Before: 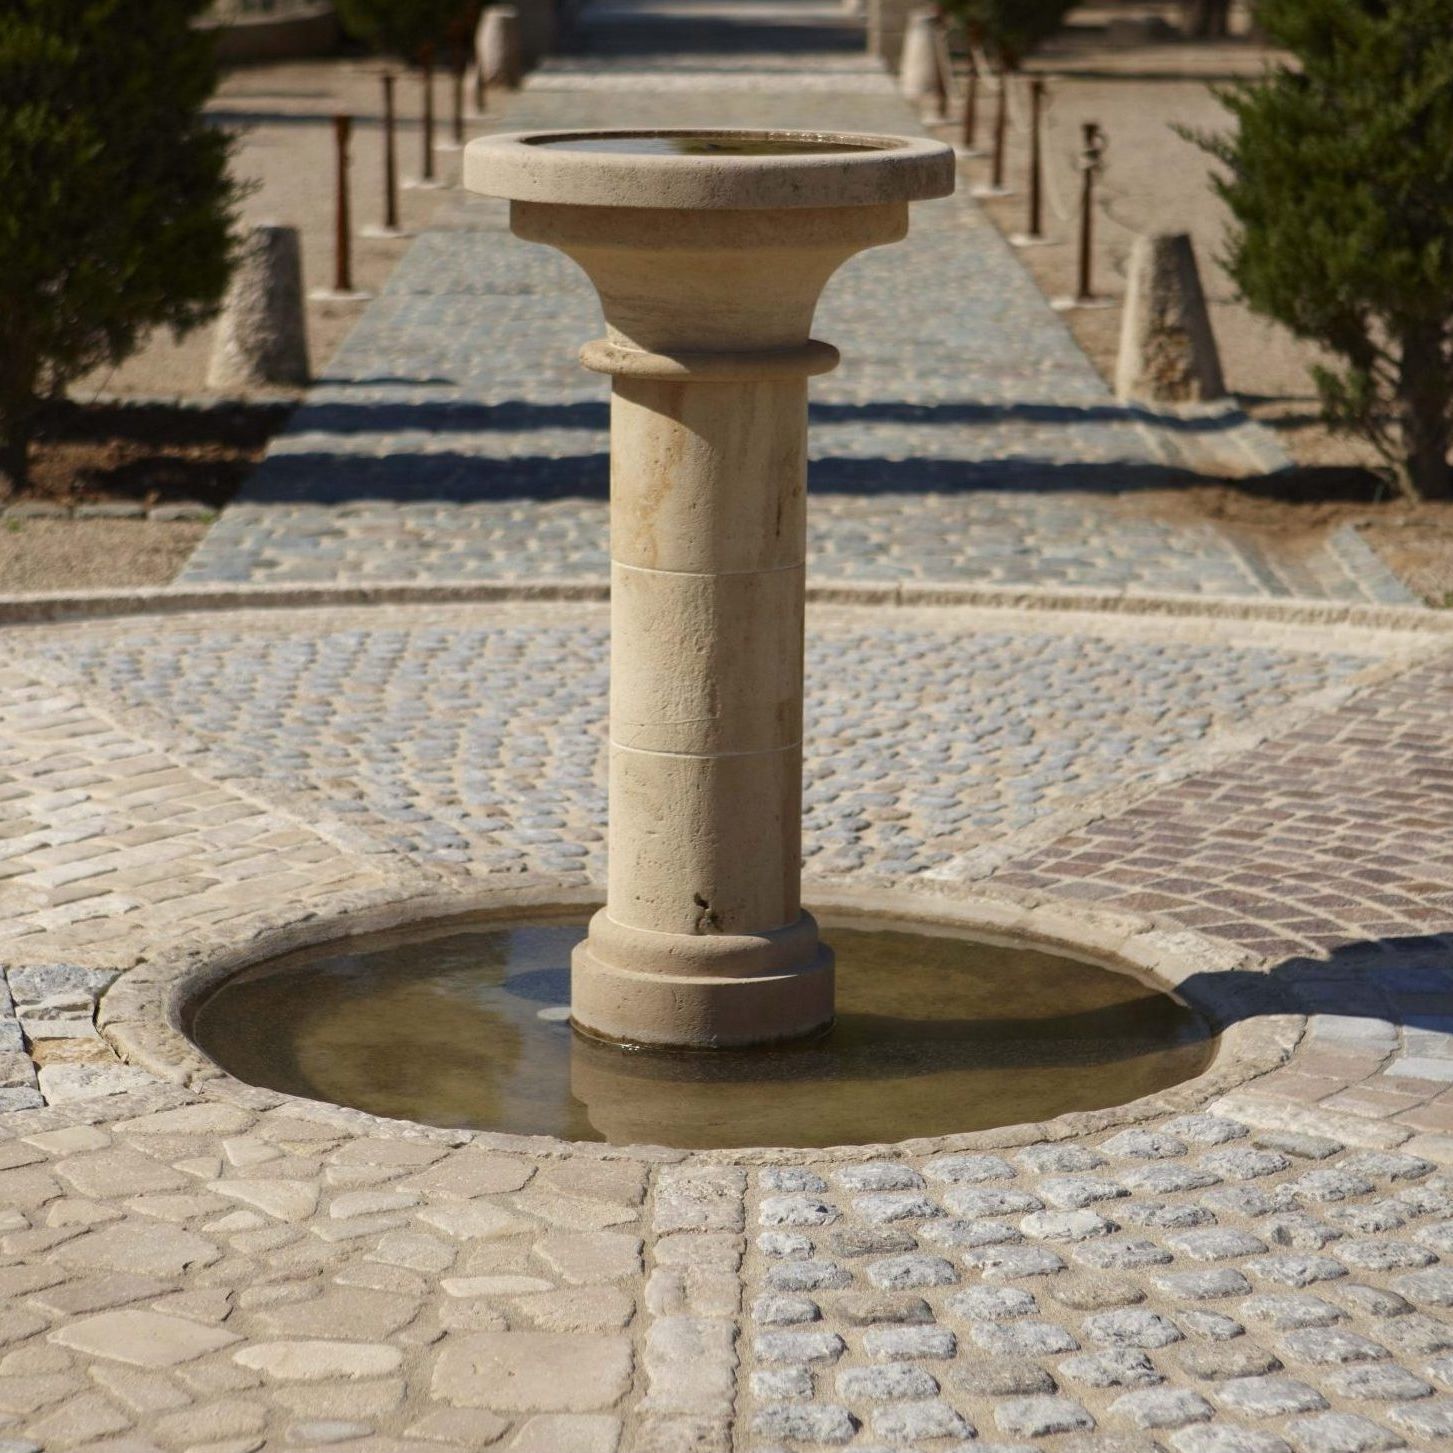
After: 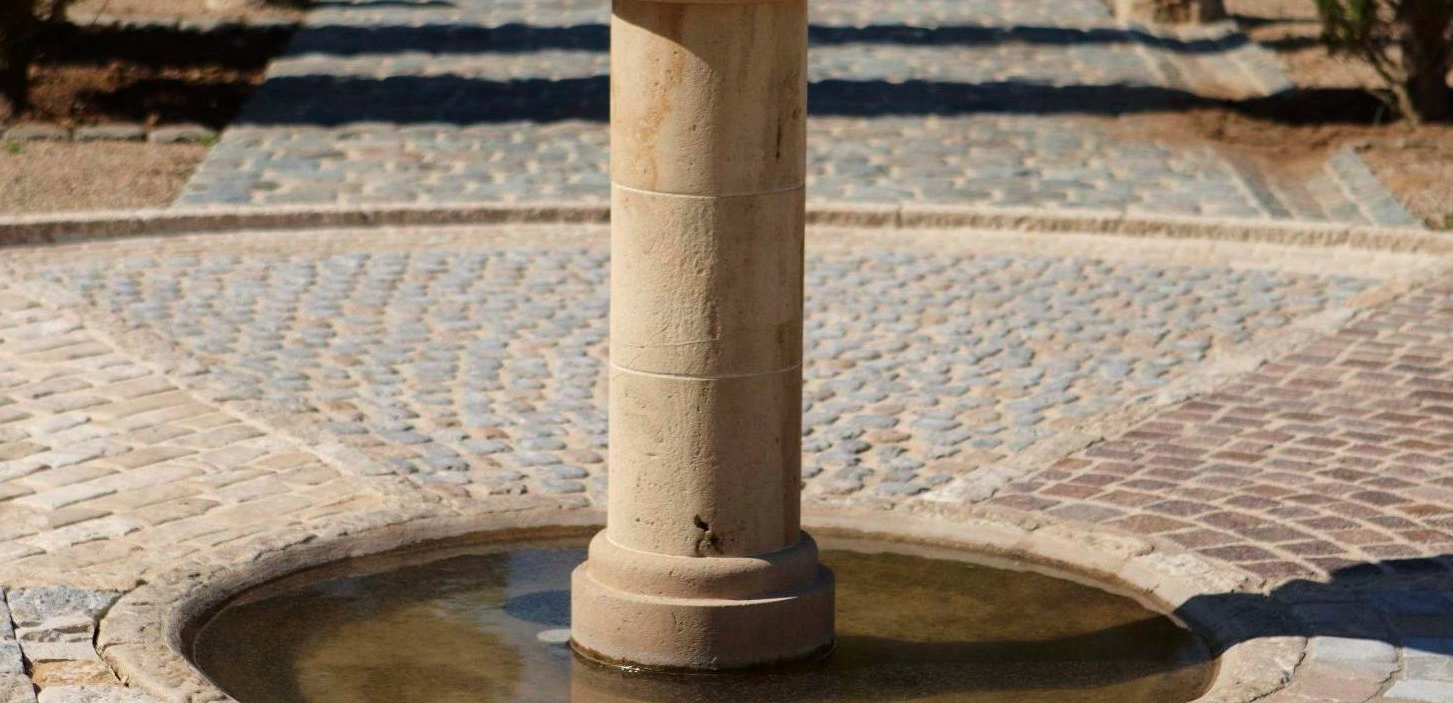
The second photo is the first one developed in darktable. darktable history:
tone curve: curves: ch0 [(0, 0) (0.08, 0.056) (0.4, 0.4) (0.6, 0.612) (0.92, 0.924) (1, 1)], color space Lab, linked channels, preserve colors none
crop and rotate: top 26.056%, bottom 25.543%
